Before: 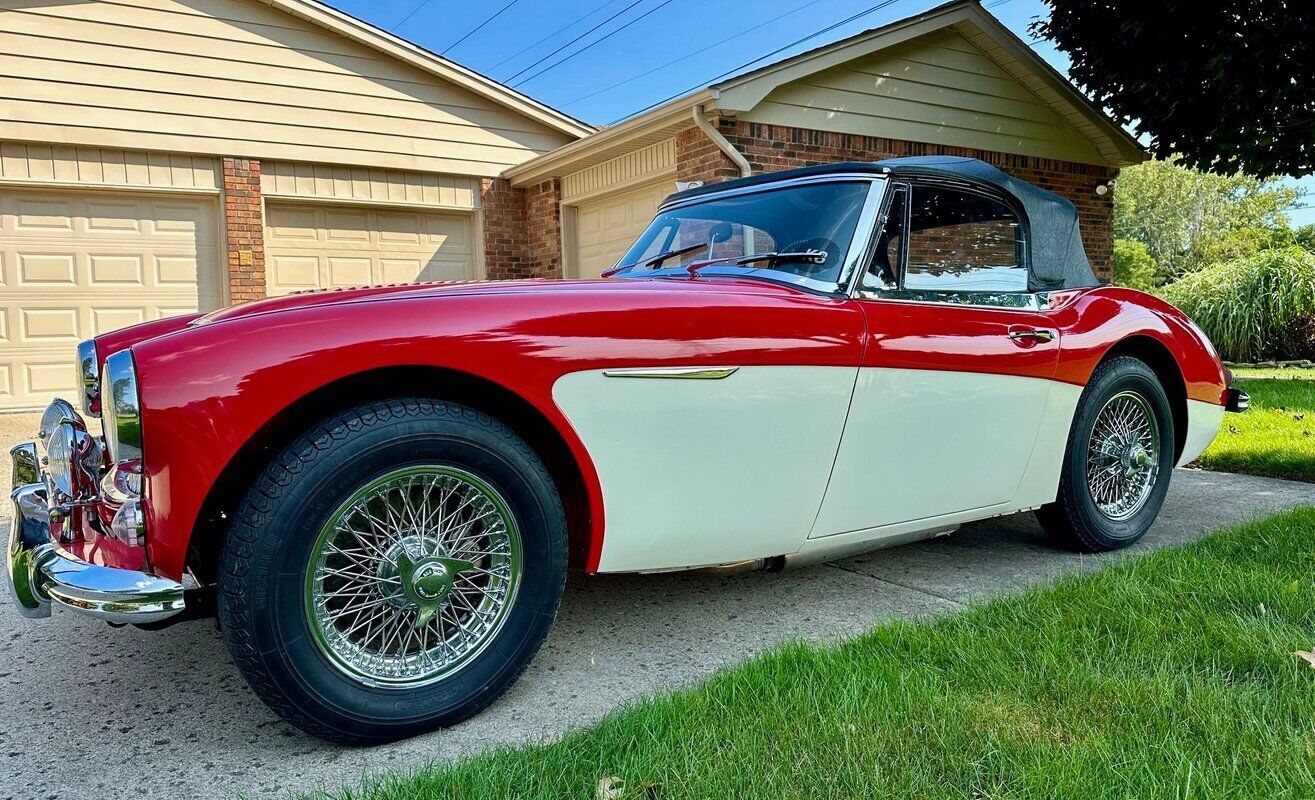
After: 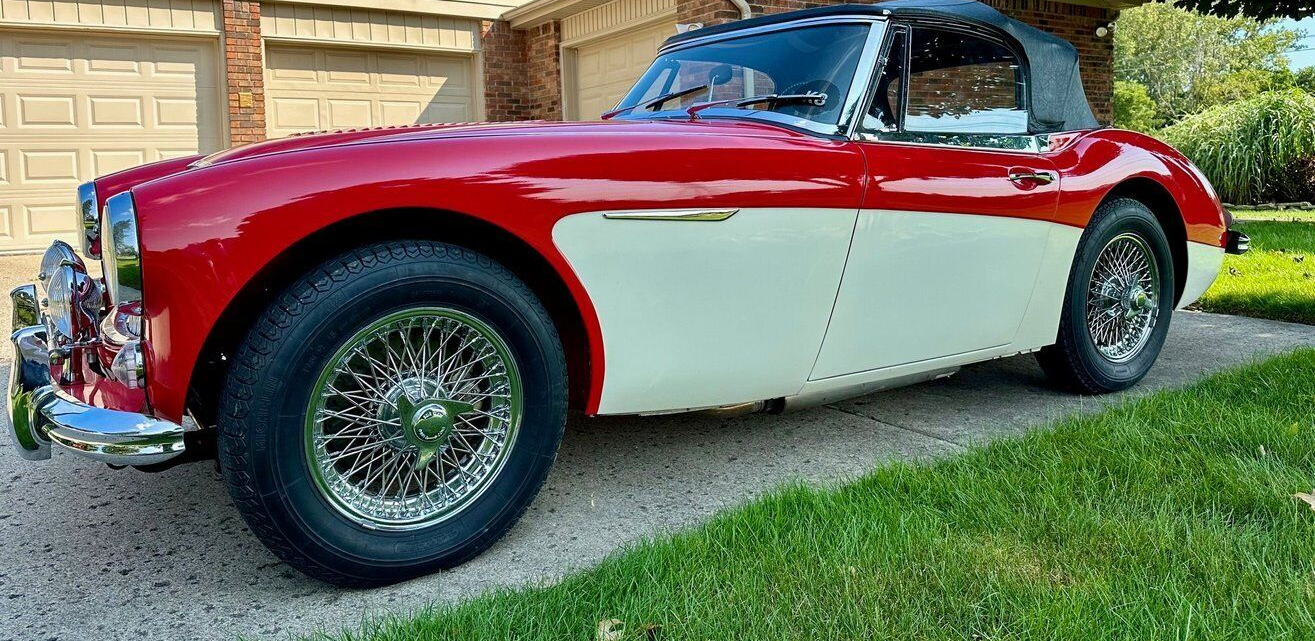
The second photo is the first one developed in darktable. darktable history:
crop and rotate: top 19.823%
